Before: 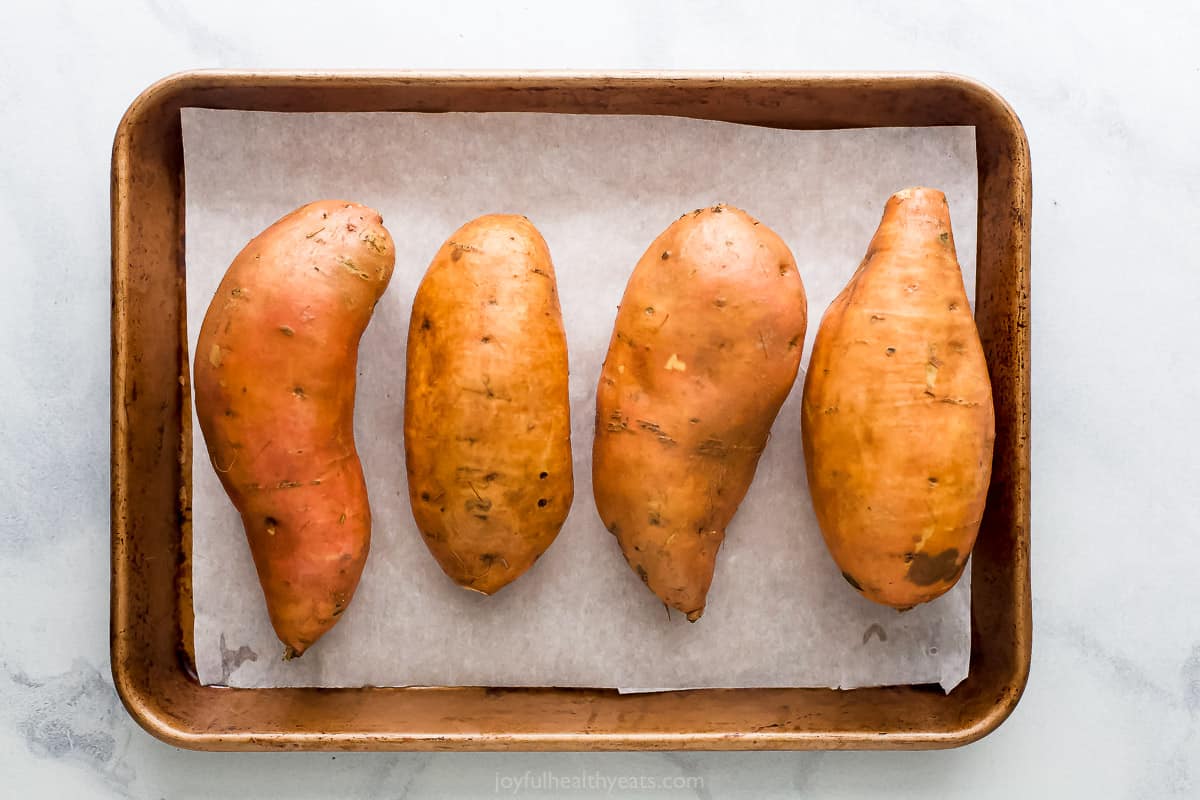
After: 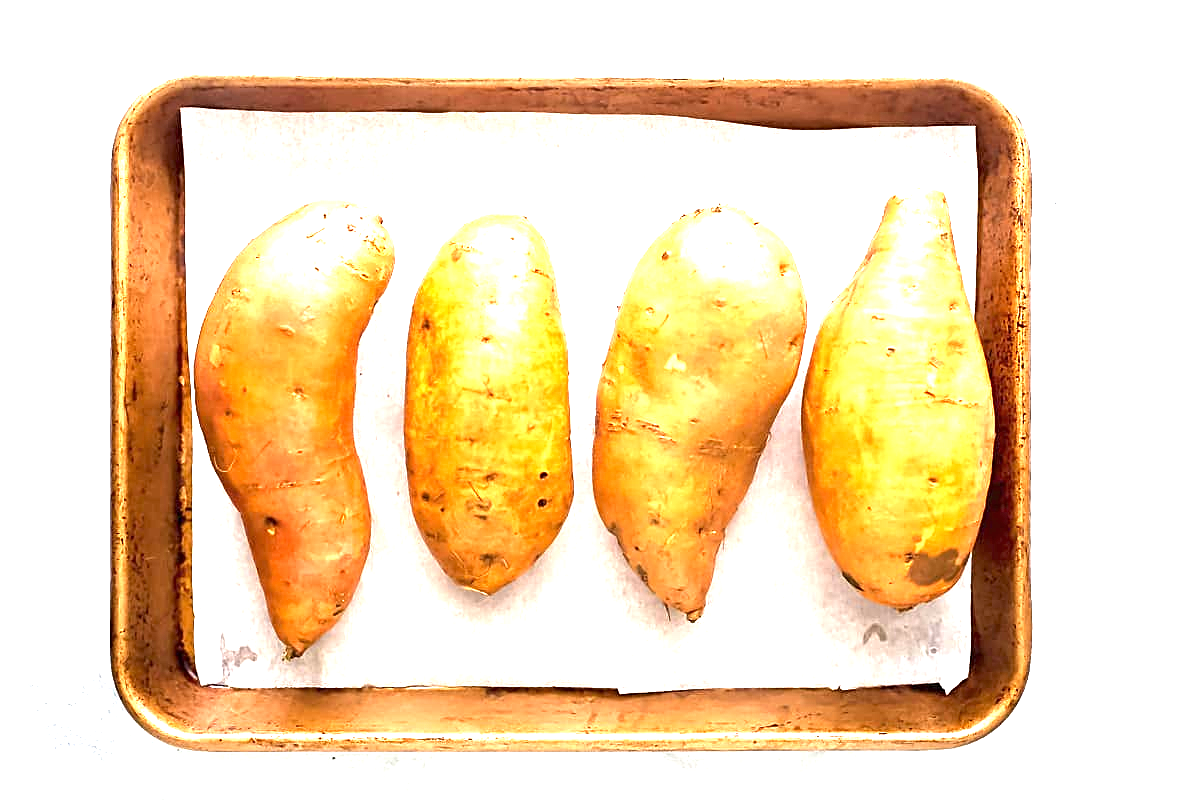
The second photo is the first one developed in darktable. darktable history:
sharpen: on, module defaults
exposure: black level correction 0, exposure 1.937 EV, compensate highlight preservation false
